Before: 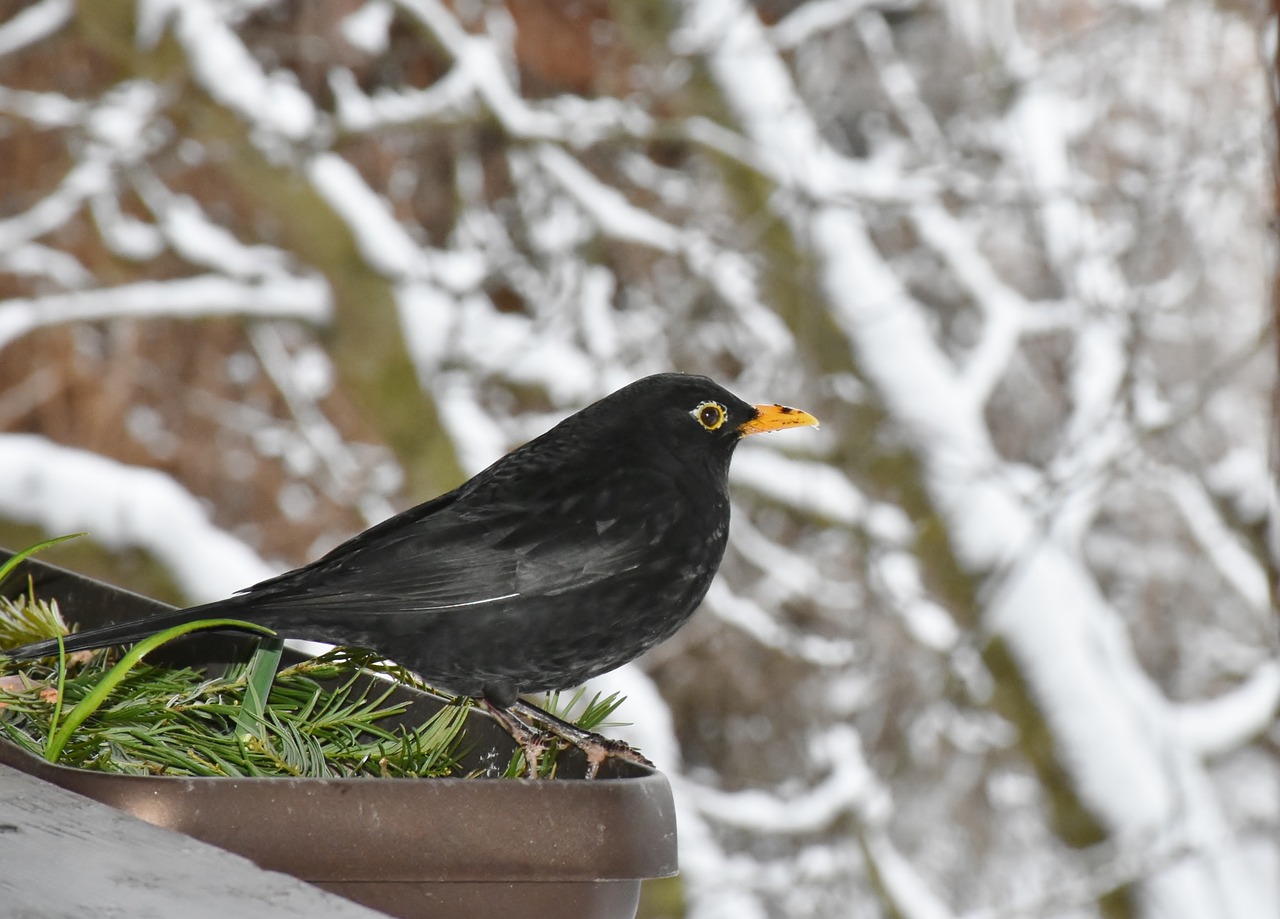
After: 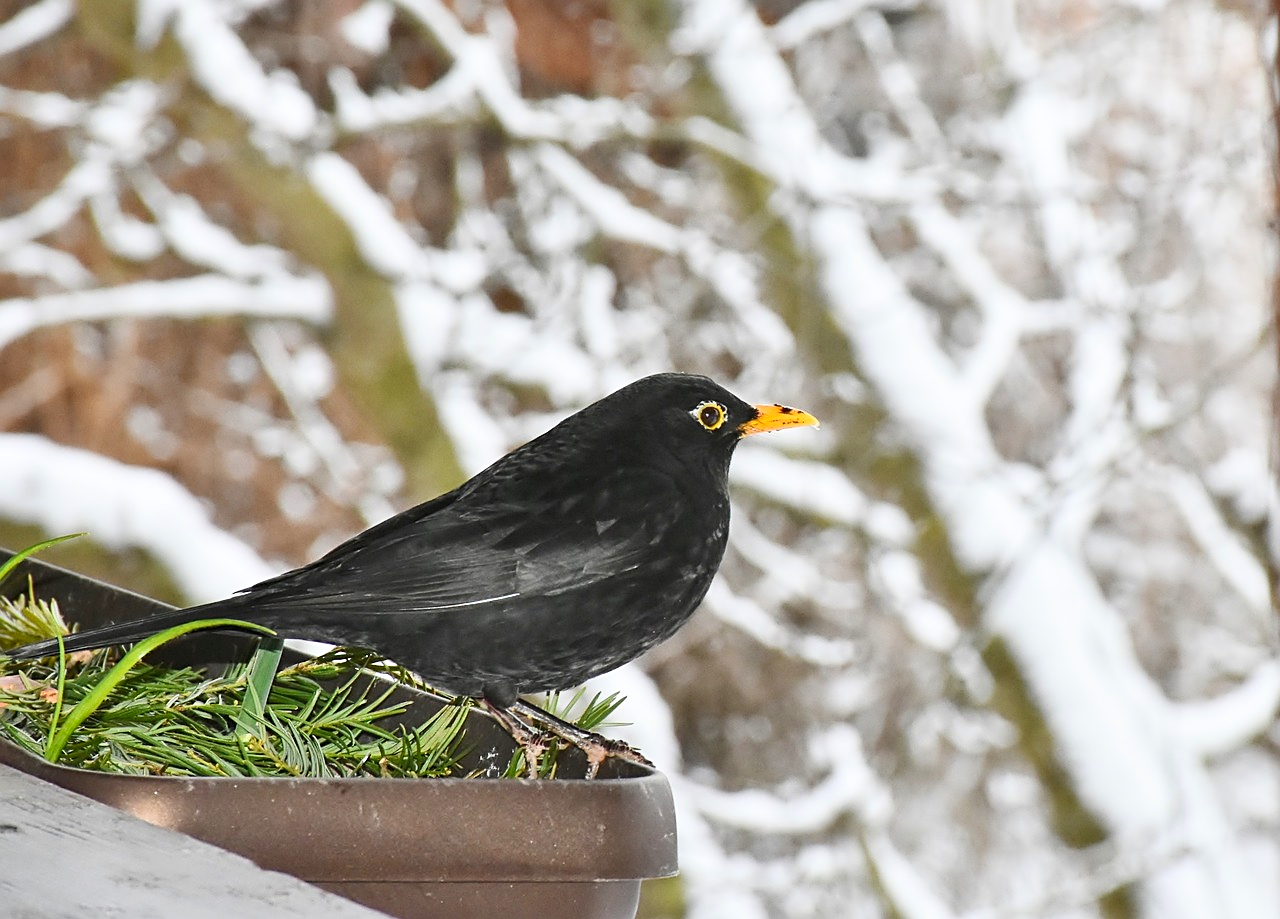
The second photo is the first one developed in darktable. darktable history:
contrast brightness saturation: contrast 0.201, brightness 0.165, saturation 0.221
sharpen: on, module defaults
